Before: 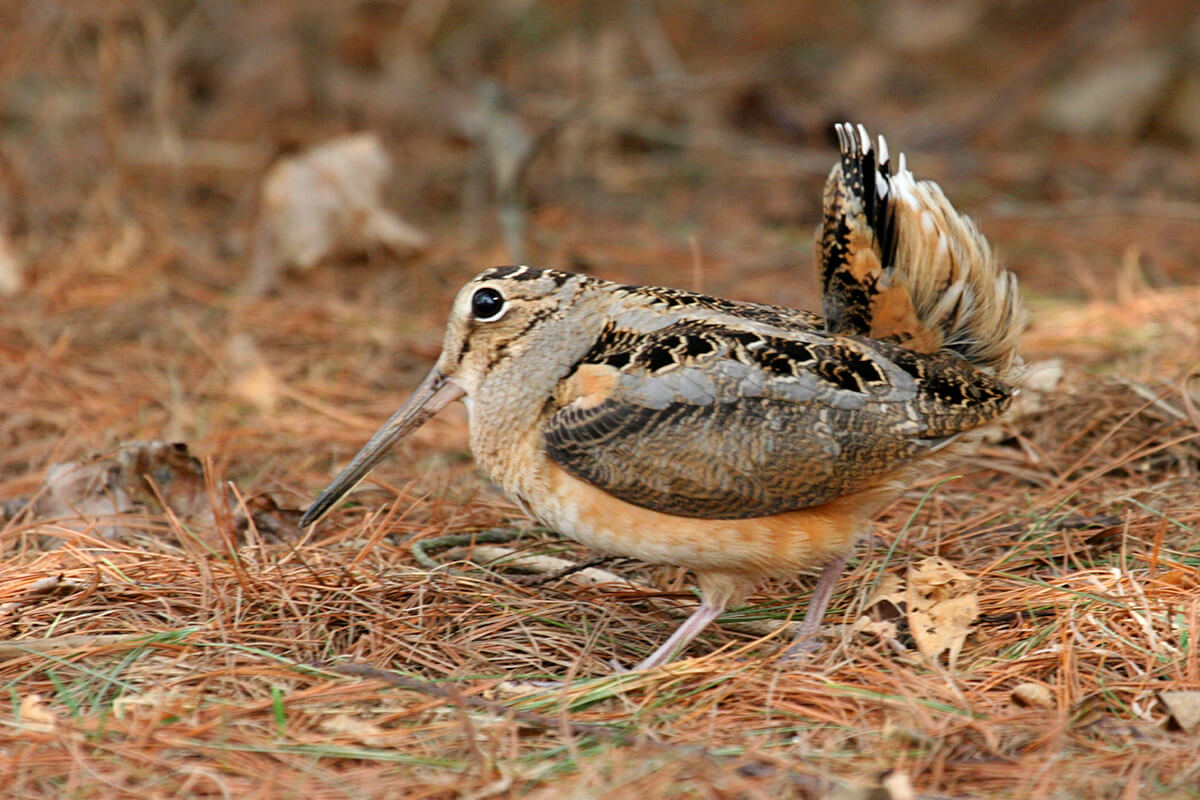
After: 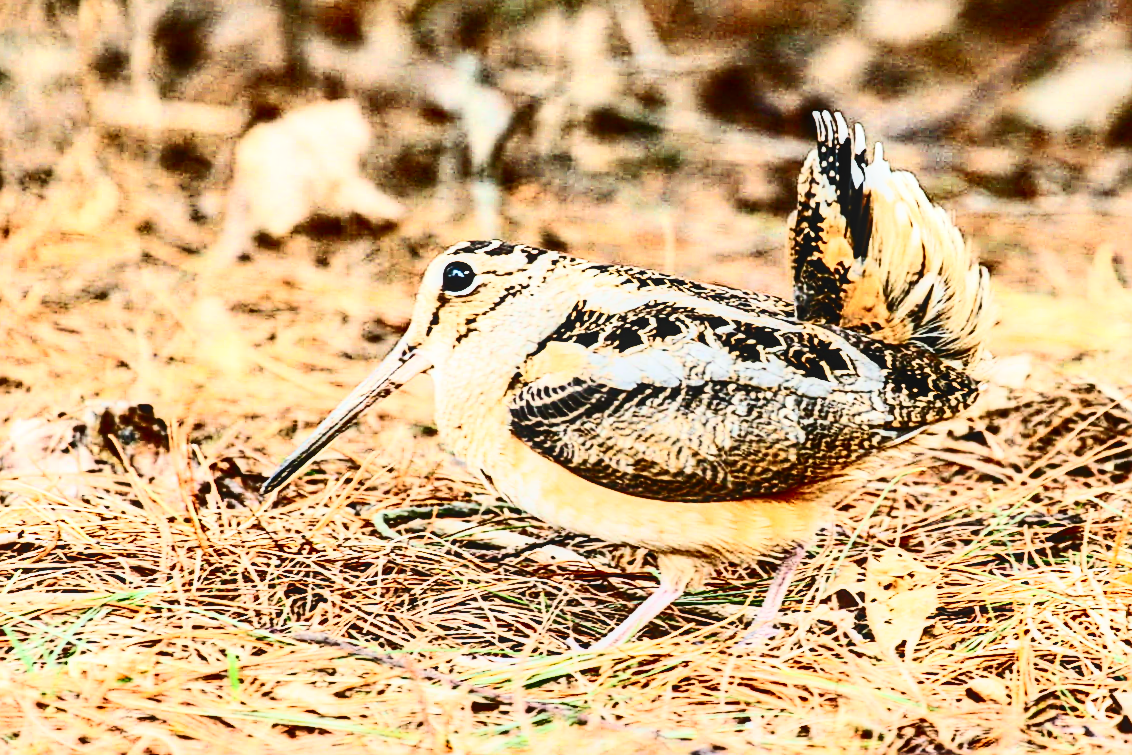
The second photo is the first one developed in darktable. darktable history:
exposure: compensate highlight preservation false
sharpen: on, module defaults
local contrast: on, module defaults
color calibration: output R [0.999, 0.026, -0.11, 0], output G [-0.019, 1.037, -0.099, 0], output B [0.022, -0.023, 0.902, 0], x 0.354, y 0.367, temperature 4710.43 K
crop and rotate: angle -2.29°
shadows and highlights: radius 134.28, highlights color adjustment 39.26%, soften with gaussian
contrast brightness saturation: contrast 0.944, brightness 0.191
base curve: curves: ch0 [(0, 0) (0.028, 0.03) (0.121, 0.232) (0.46, 0.748) (0.859, 0.968) (1, 1)], preserve colors none
